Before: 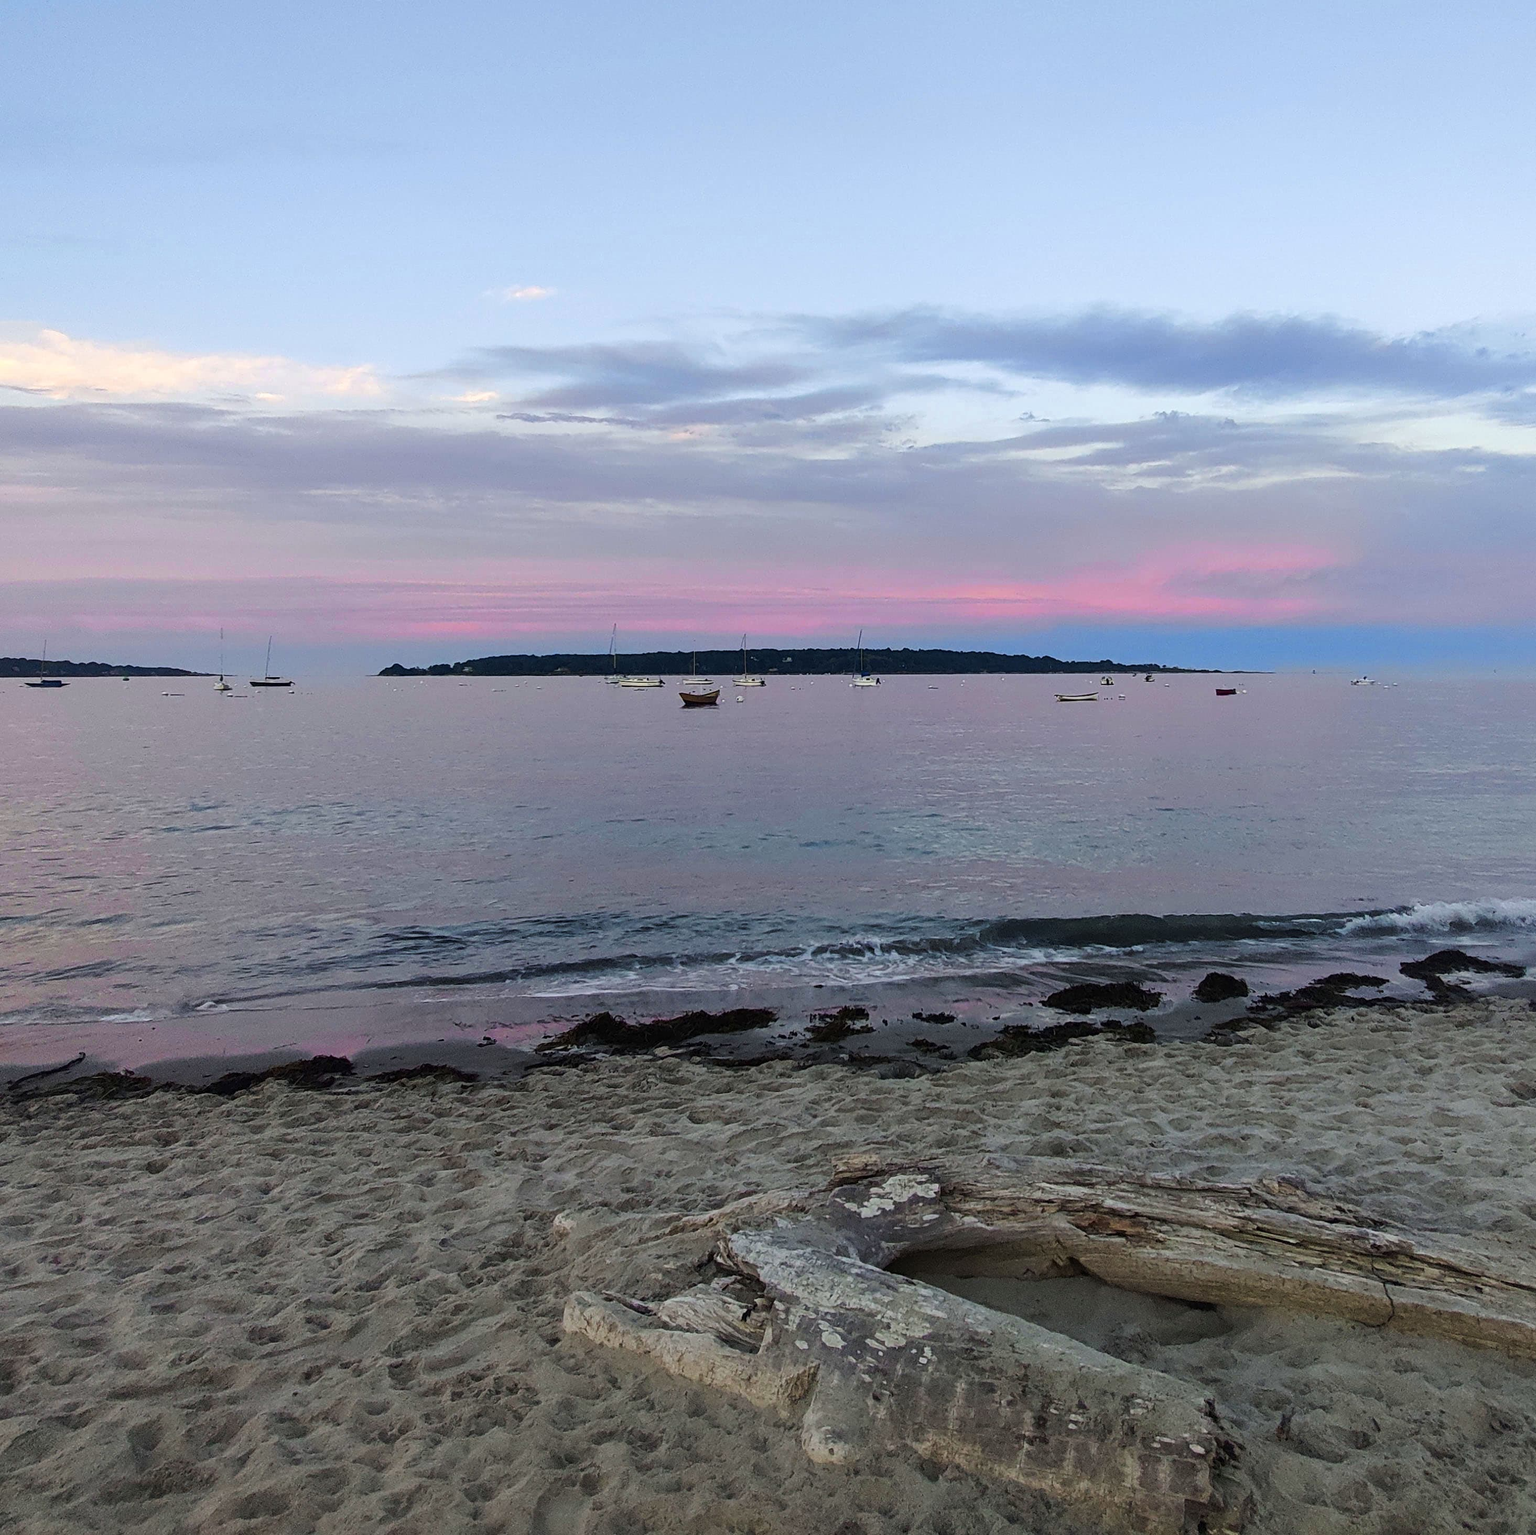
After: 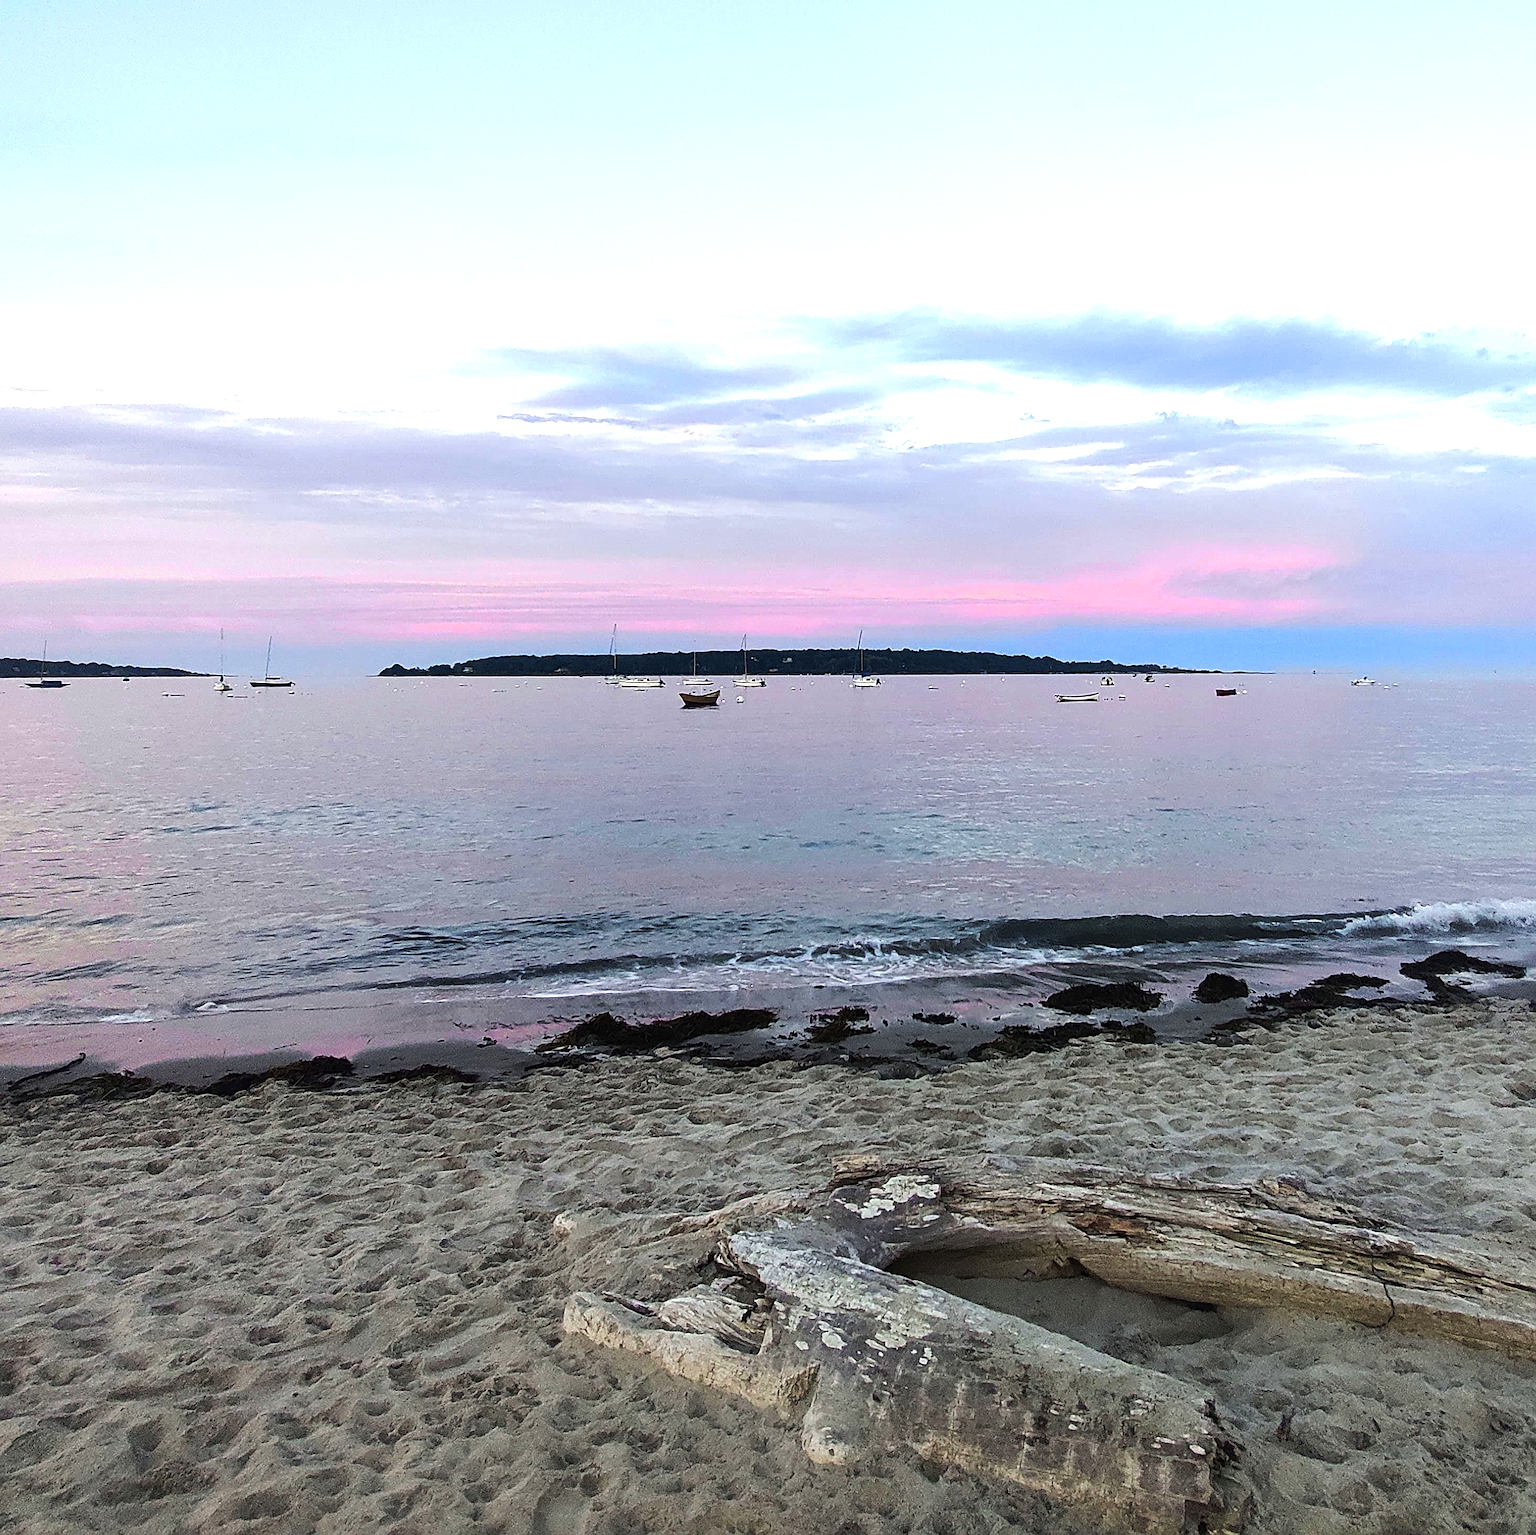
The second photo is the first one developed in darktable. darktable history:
exposure: black level correction 0, exposure 0.498 EV, compensate exposure bias true, compensate highlight preservation false
tone equalizer: -8 EV -0.409 EV, -7 EV -0.395 EV, -6 EV -0.354 EV, -5 EV -0.202 EV, -3 EV 0.227 EV, -2 EV 0.335 EV, -1 EV 0.395 EV, +0 EV 0.423 EV, edges refinement/feathering 500, mask exposure compensation -1.57 EV, preserve details no
sharpen: on, module defaults
